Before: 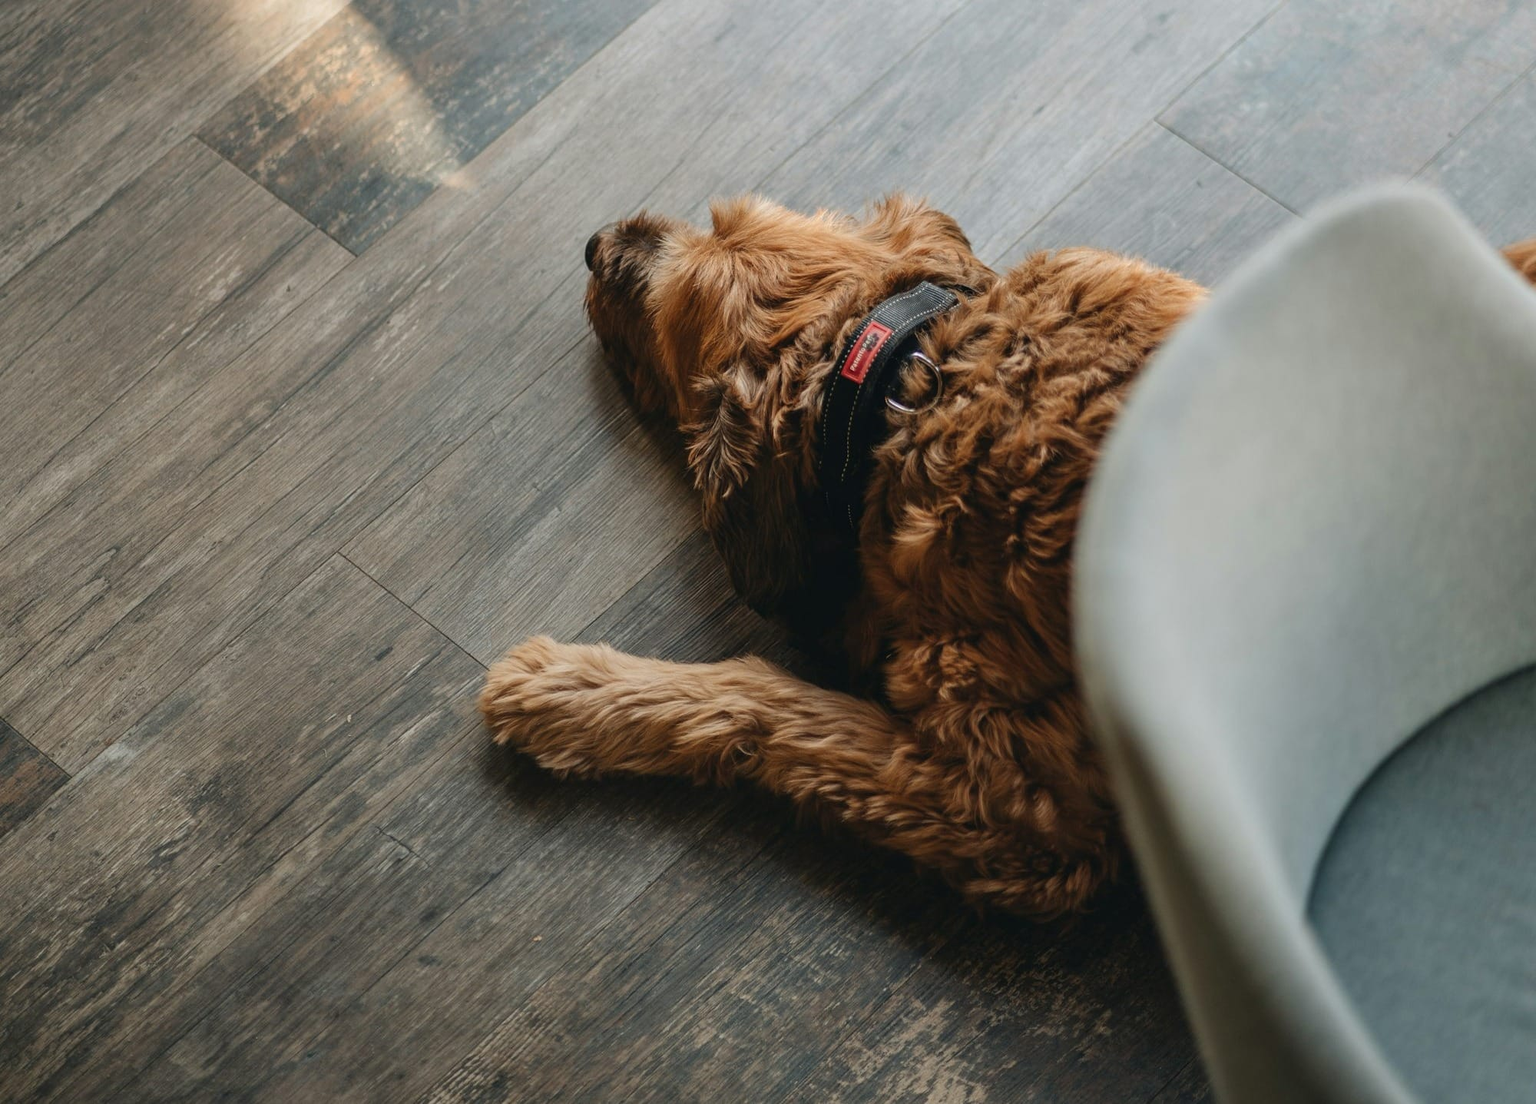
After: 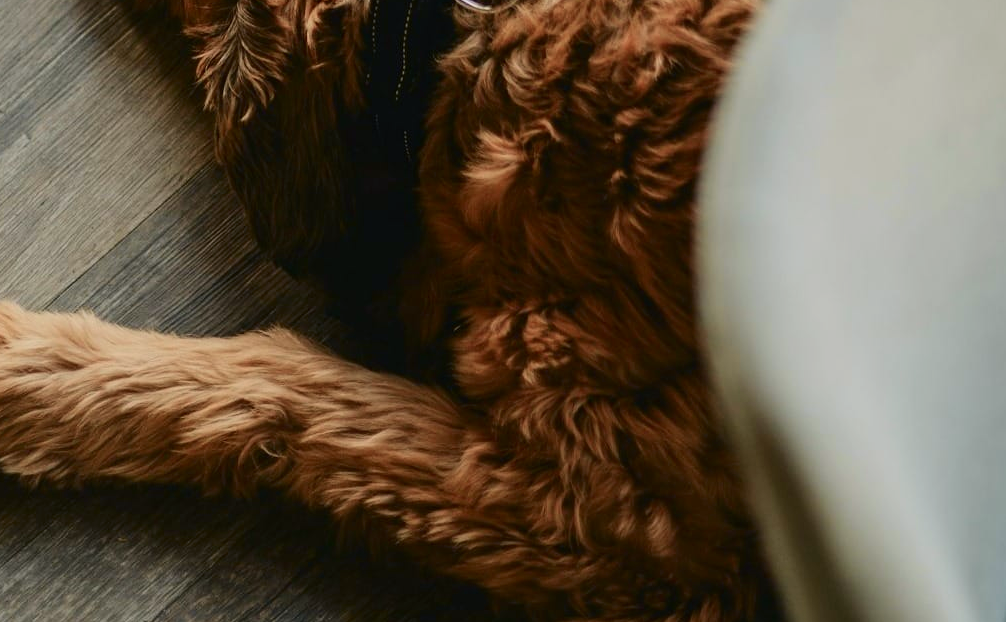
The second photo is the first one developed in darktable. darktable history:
crop: left 35.03%, top 36.625%, right 14.663%, bottom 20.057%
tone curve: curves: ch0 [(0, 0) (0.091, 0.066) (0.184, 0.16) (0.491, 0.519) (0.748, 0.765) (1, 0.919)]; ch1 [(0, 0) (0.179, 0.173) (0.322, 0.32) (0.424, 0.424) (0.502, 0.504) (0.56, 0.578) (0.631, 0.675) (0.777, 0.806) (1, 1)]; ch2 [(0, 0) (0.434, 0.447) (0.483, 0.487) (0.547, 0.573) (0.676, 0.673) (1, 1)], color space Lab, independent channels, preserve colors none
